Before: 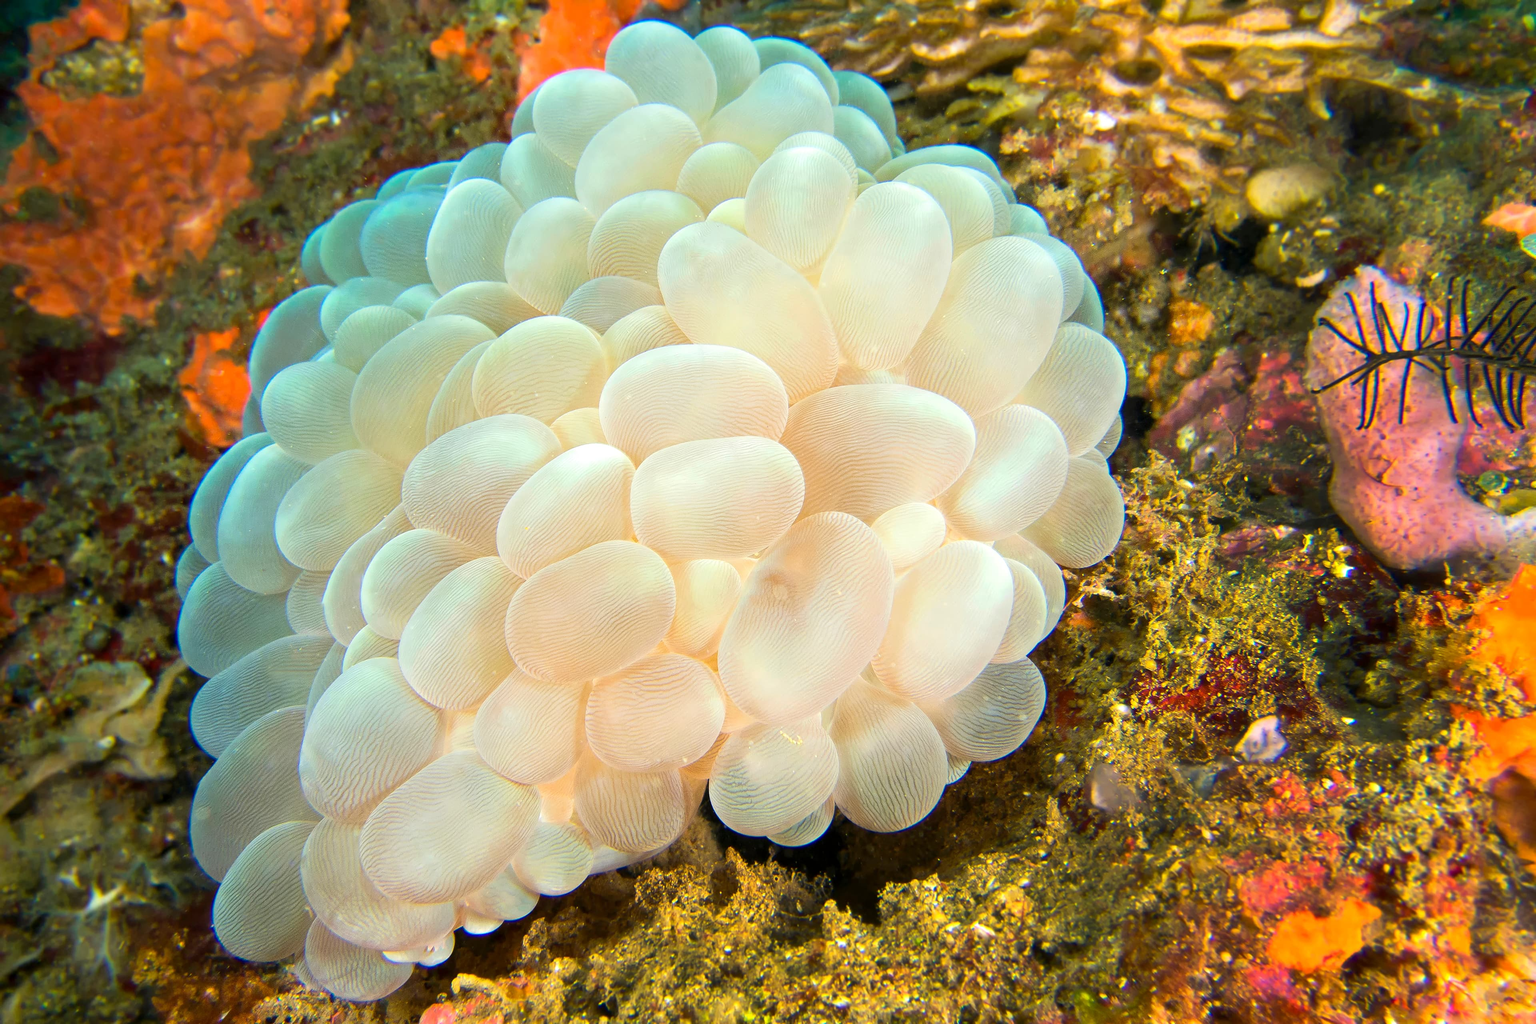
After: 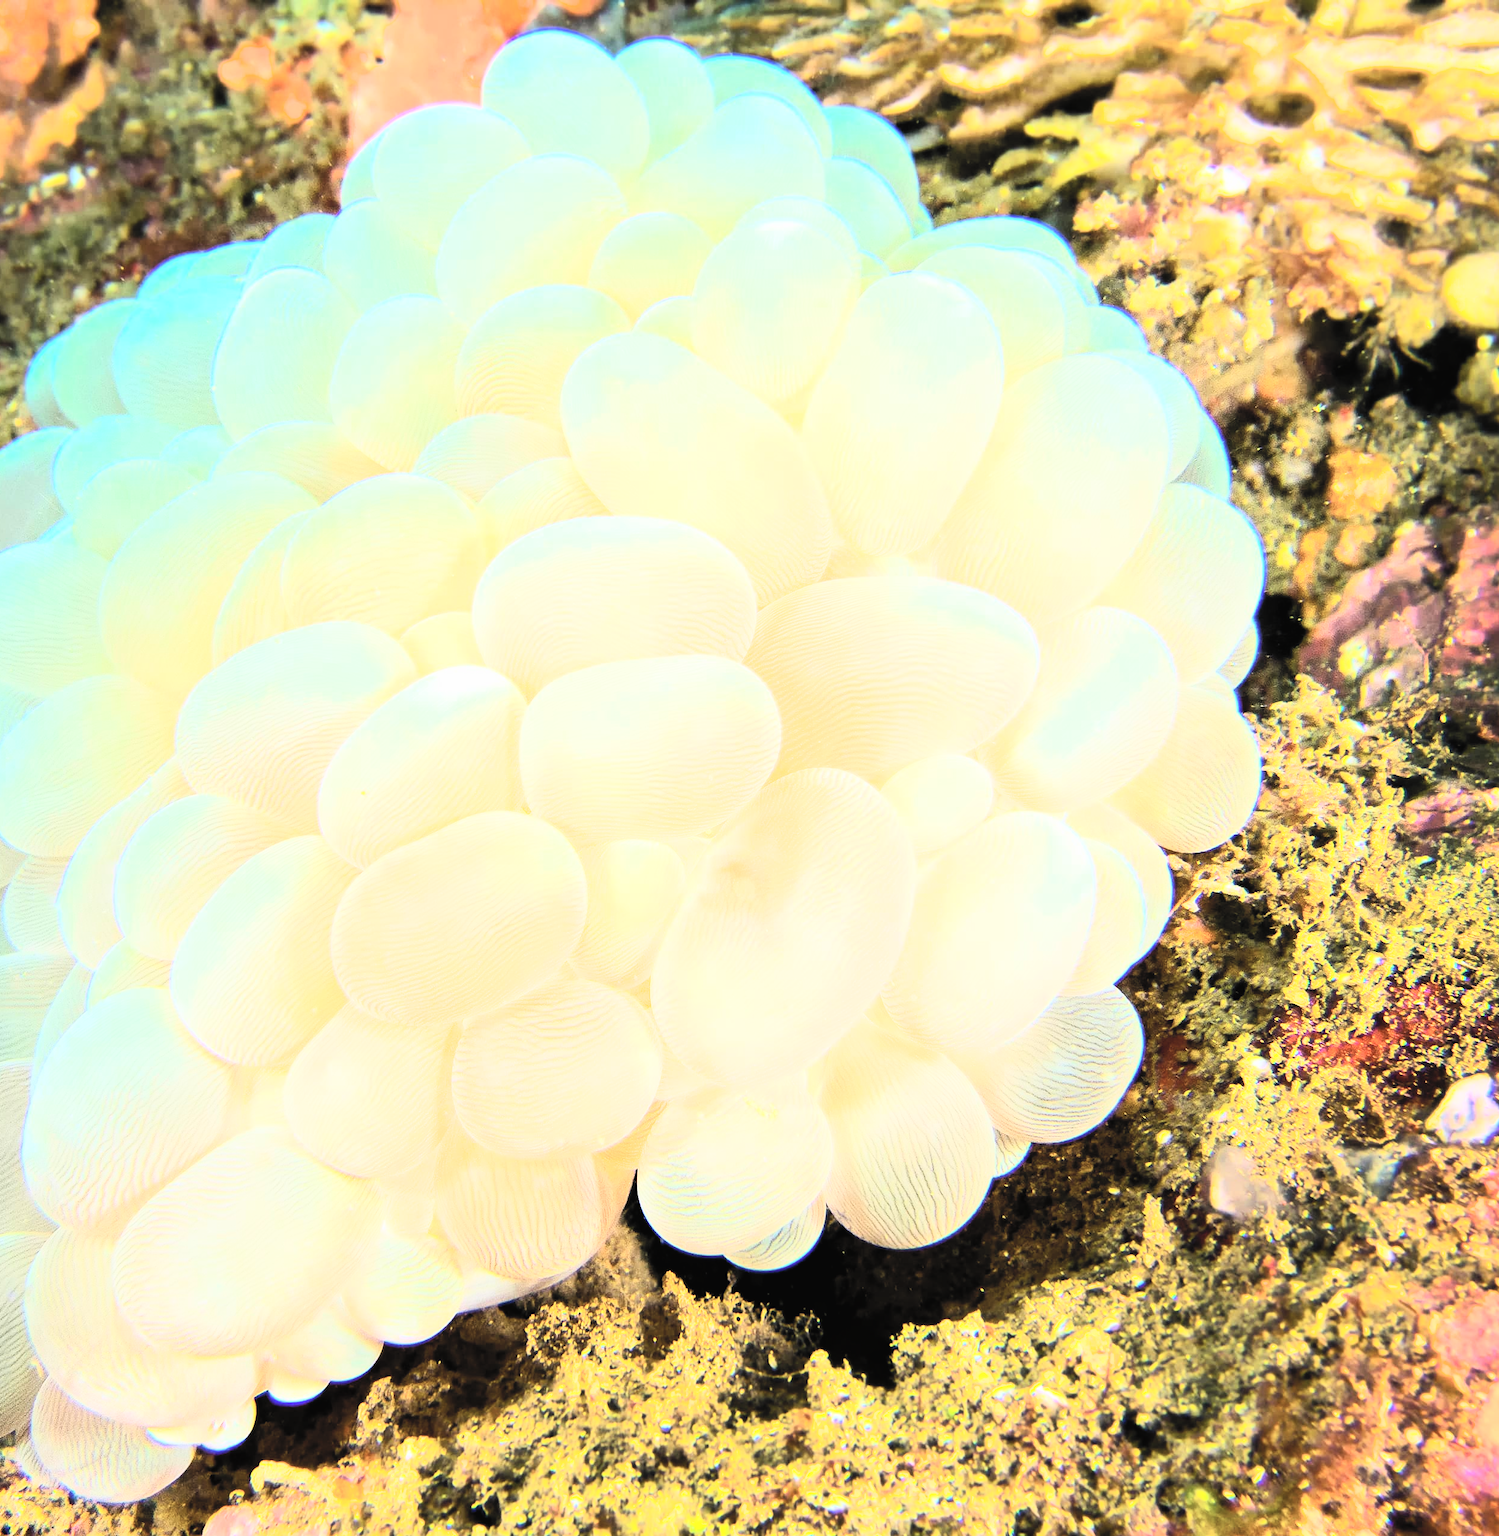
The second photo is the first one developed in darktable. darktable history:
exposure: black level correction -0.002, exposure 0.53 EV, compensate highlight preservation false
filmic rgb: black relative exposure -4.98 EV, white relative exposure 3.99 EV, hardness 2.88, contrast 1.406, color science v6 (2022)
contrast brightness saturation: contrast 0.371, brightness 0.511
crop and rotate: left 18.535%, right 16.383%
